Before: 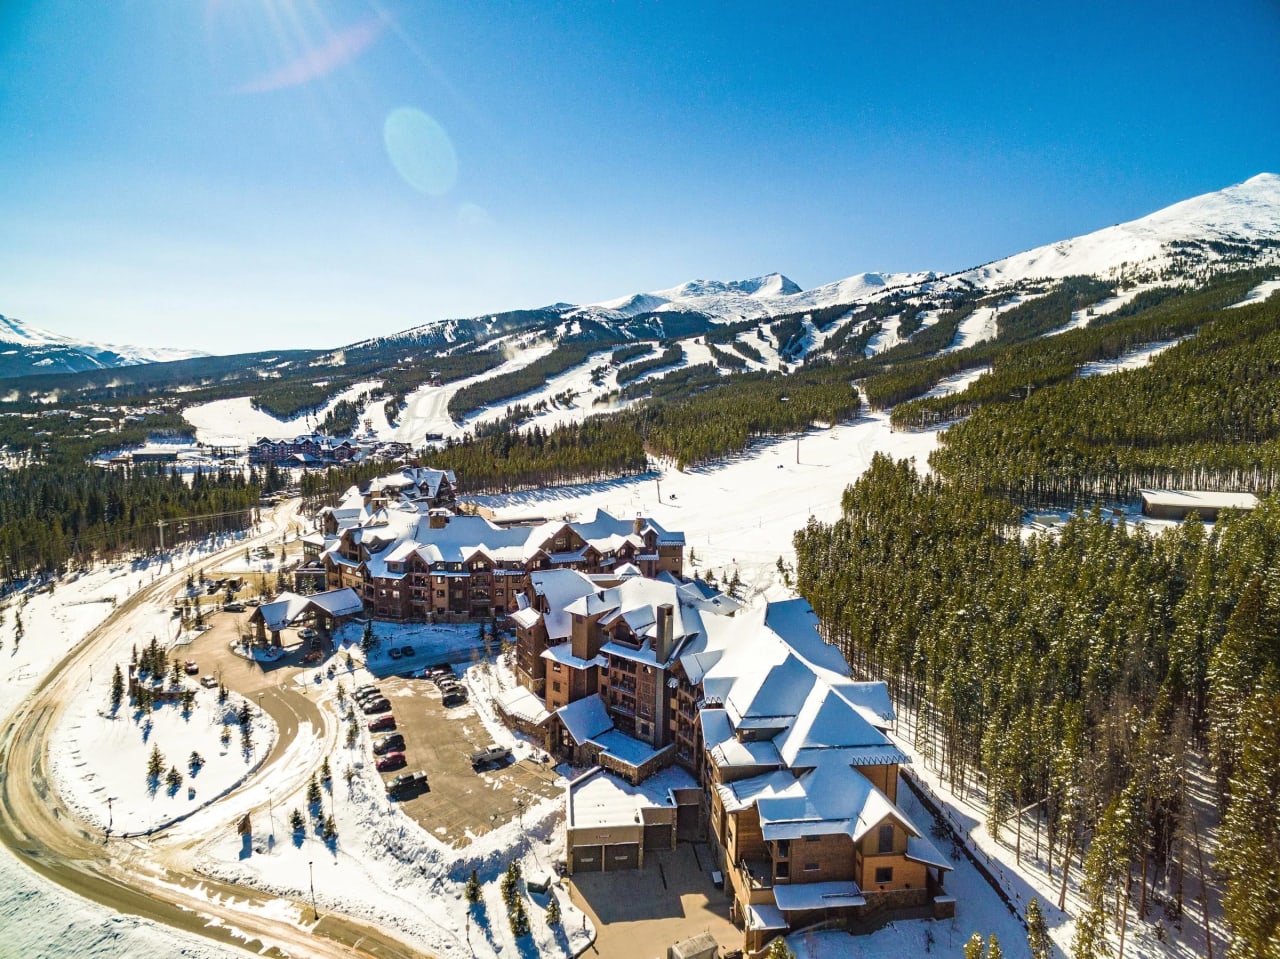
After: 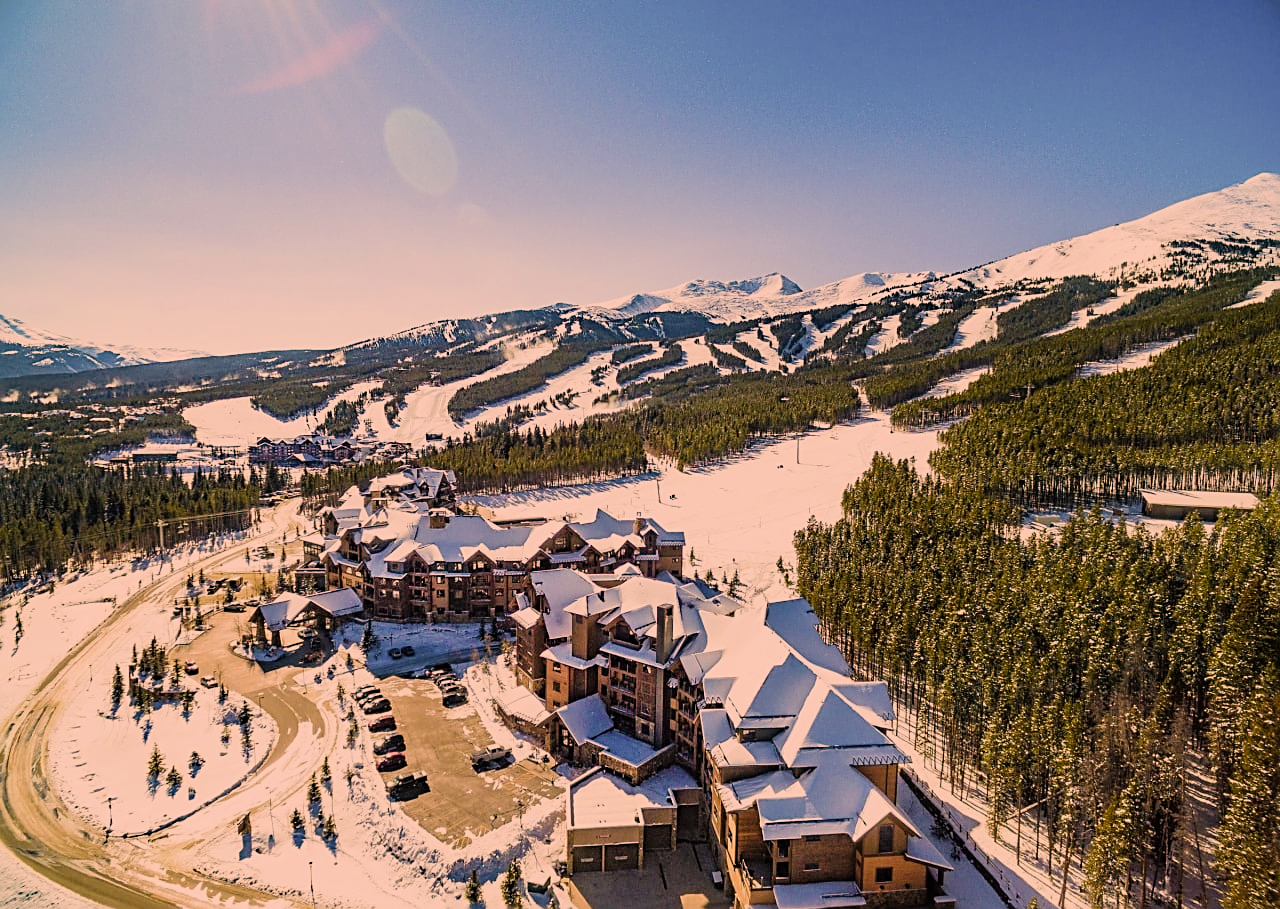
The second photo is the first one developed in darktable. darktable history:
color correction: highlights a* 20.52, highlights b* 19.38
crop and rotate: top 0.01%, bottom 5.155%
sharpen: amount 0.549
filmic rgb: black relative exposure -7.65 EV, white relative exposure 4.56 EV, hardness 3.61
